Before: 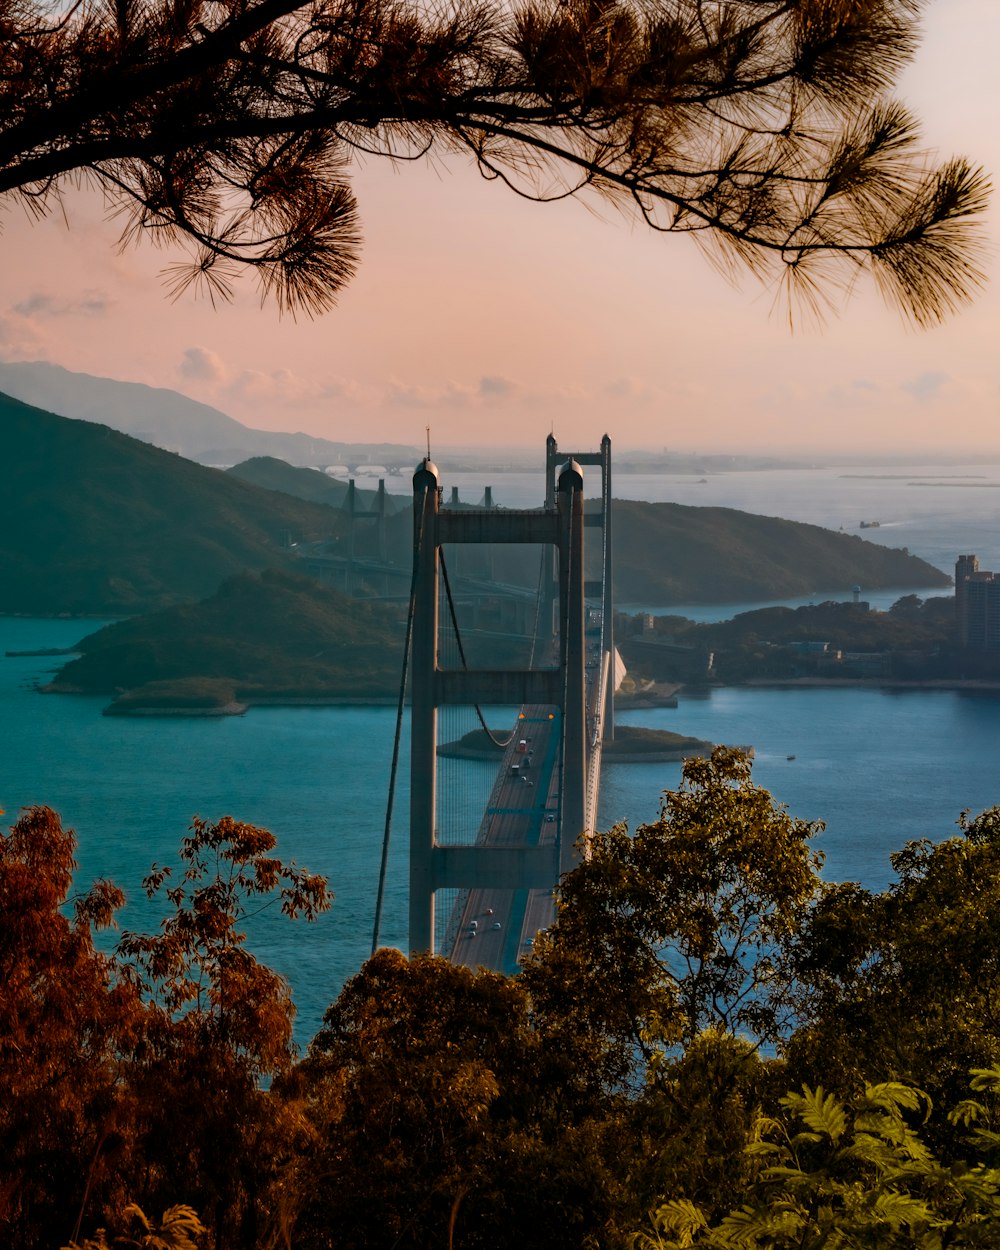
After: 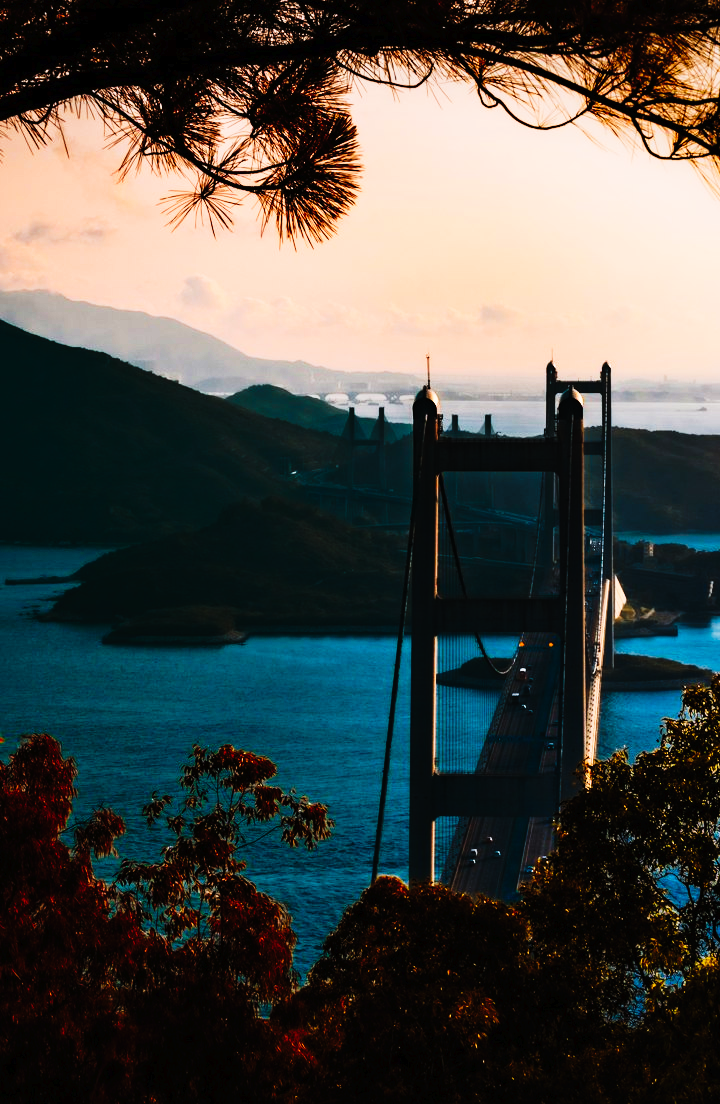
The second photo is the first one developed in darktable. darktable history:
tone curve: curves: ch0 [(0, 0) (0.003, 0.01) (0.011, 0.01) (0.025, 0.011) (0.044, 0.014) (0.069, 0.018) (0.1, 0.022) (0.136, 0.026) (0.177, 0.035) (0.224, 0.051) (0.277, 0.085) (0.335, 0.158) (0.399, 0.299) (0.468, 0.457) (0.543, 0.634) (0.623, 0.801) (0.709, 0.904) (0.801, 0.963) (0.898, 0.986) (1, 1)], preserve colors none
crop: top 5.803%, right 27.864%, bottom 5.804%
